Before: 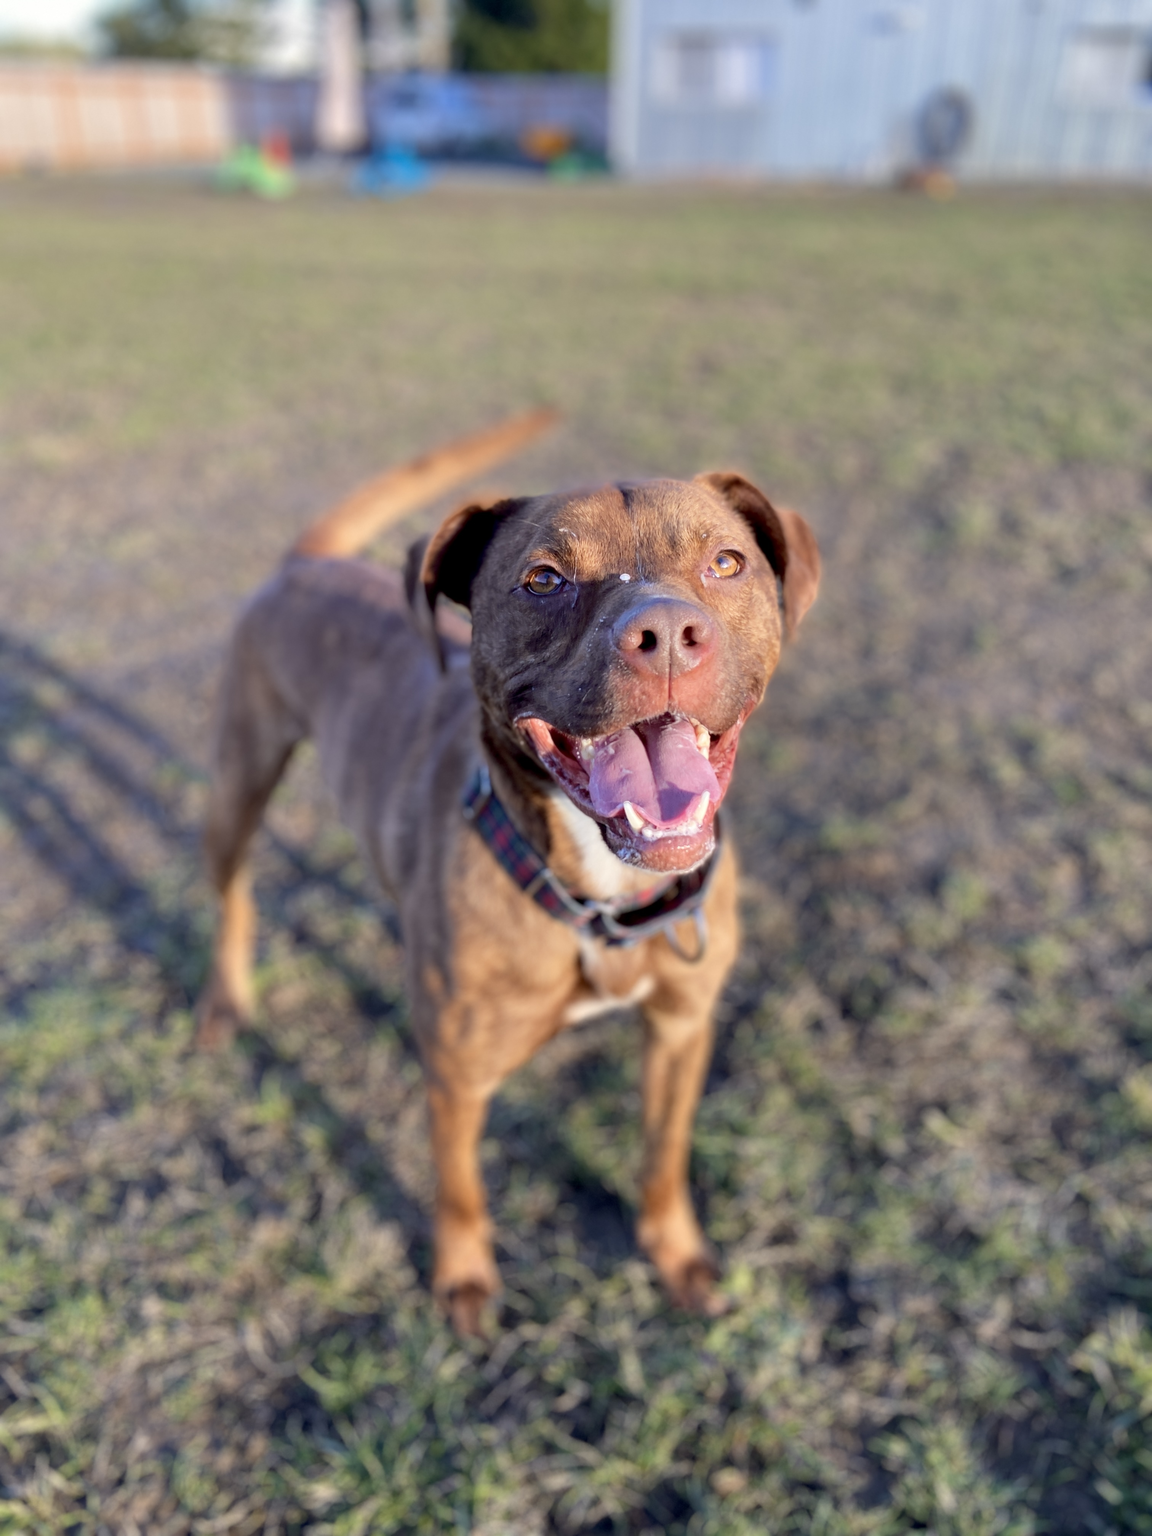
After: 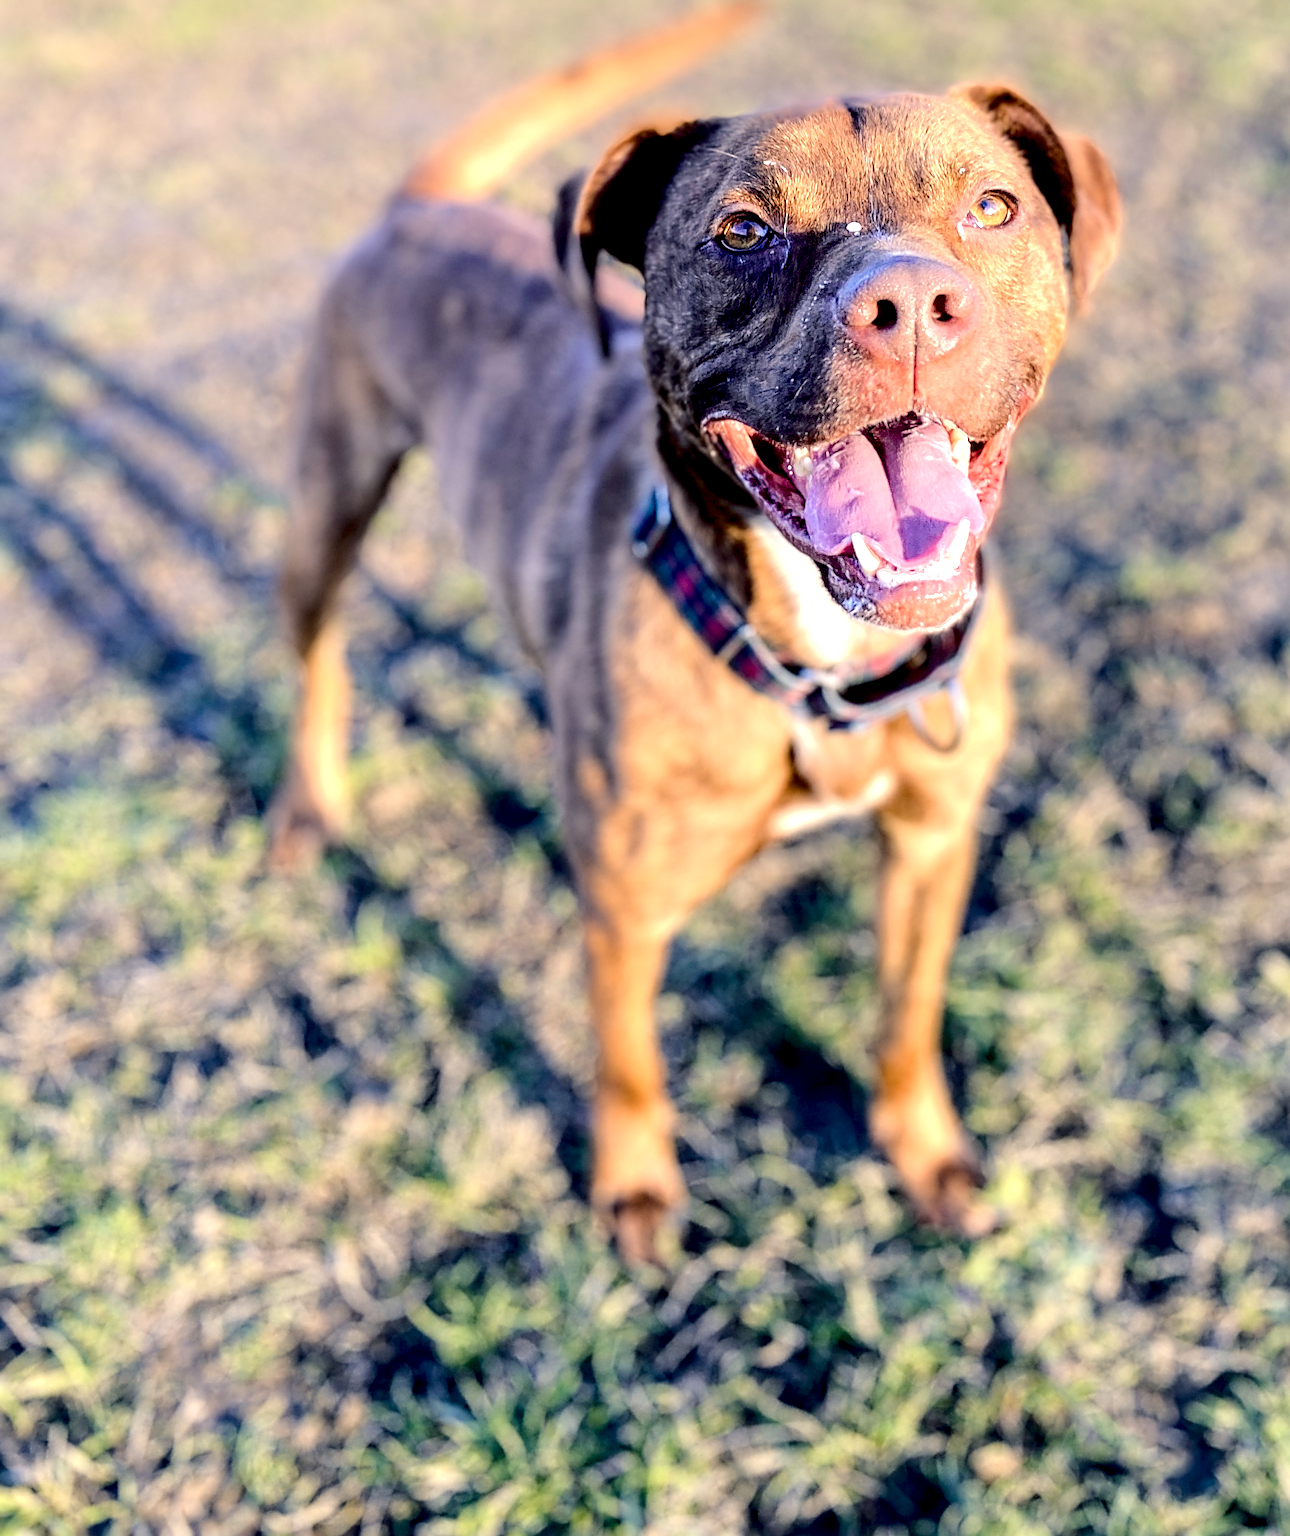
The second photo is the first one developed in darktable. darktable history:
exposure: exposure 0.496 EV, compensate highlight preservation false
tone curve: curves: ch0 [(0, 0) (0.003, 0.026) (0.011, 0.03) (0.025, 0.038) (0.044, 0.046) (0.069, 0.055) (0.1, 0.075) (0.136, 0.114) (0.177, 0.158) (0.224, 0.215) (0.277, 0.296) (0.335, 0.386) (0.399, 0.479) (0.468, 0.568) (0.543, 0.637) (0.623, 0.707) (0.709, 0.773) (0.801, 0.834) (0.898, 0.896) (1, 1)], color space Lab, independent channels, preserve colors none
contrast brightness saturation: contrast 0.102, brightness 0.01, saturation 0.016
sharpen: radius 2.798, amount 0.712
crop: top 26.784%, right 17.984%
color balance rgb: shadows lift › chroma 5.686%, shadows lift › hue 238.35°, highlights gain › chroma 2.057%, highlights gain › hue 73.63°, perceptual saturation grading › global saturation 34.835%, perceptual saturation grading › highlights -29.86%, perceptual saturation grading › shadows 34.67%, global vibrance 14.97%
local contrast: highlights 60%, shadows 63%, detail 160%
